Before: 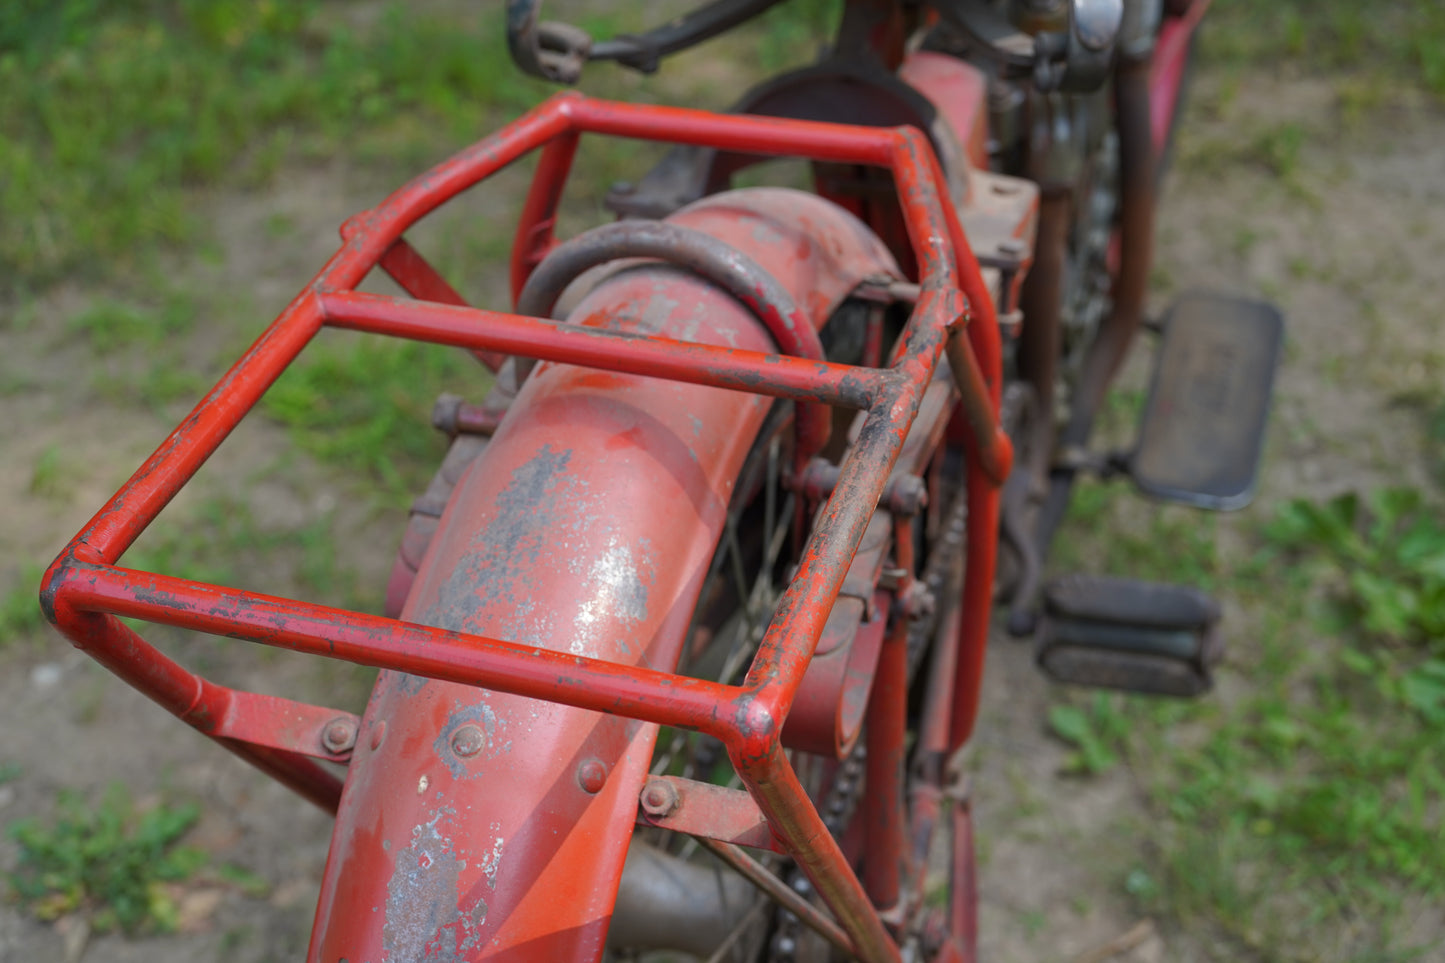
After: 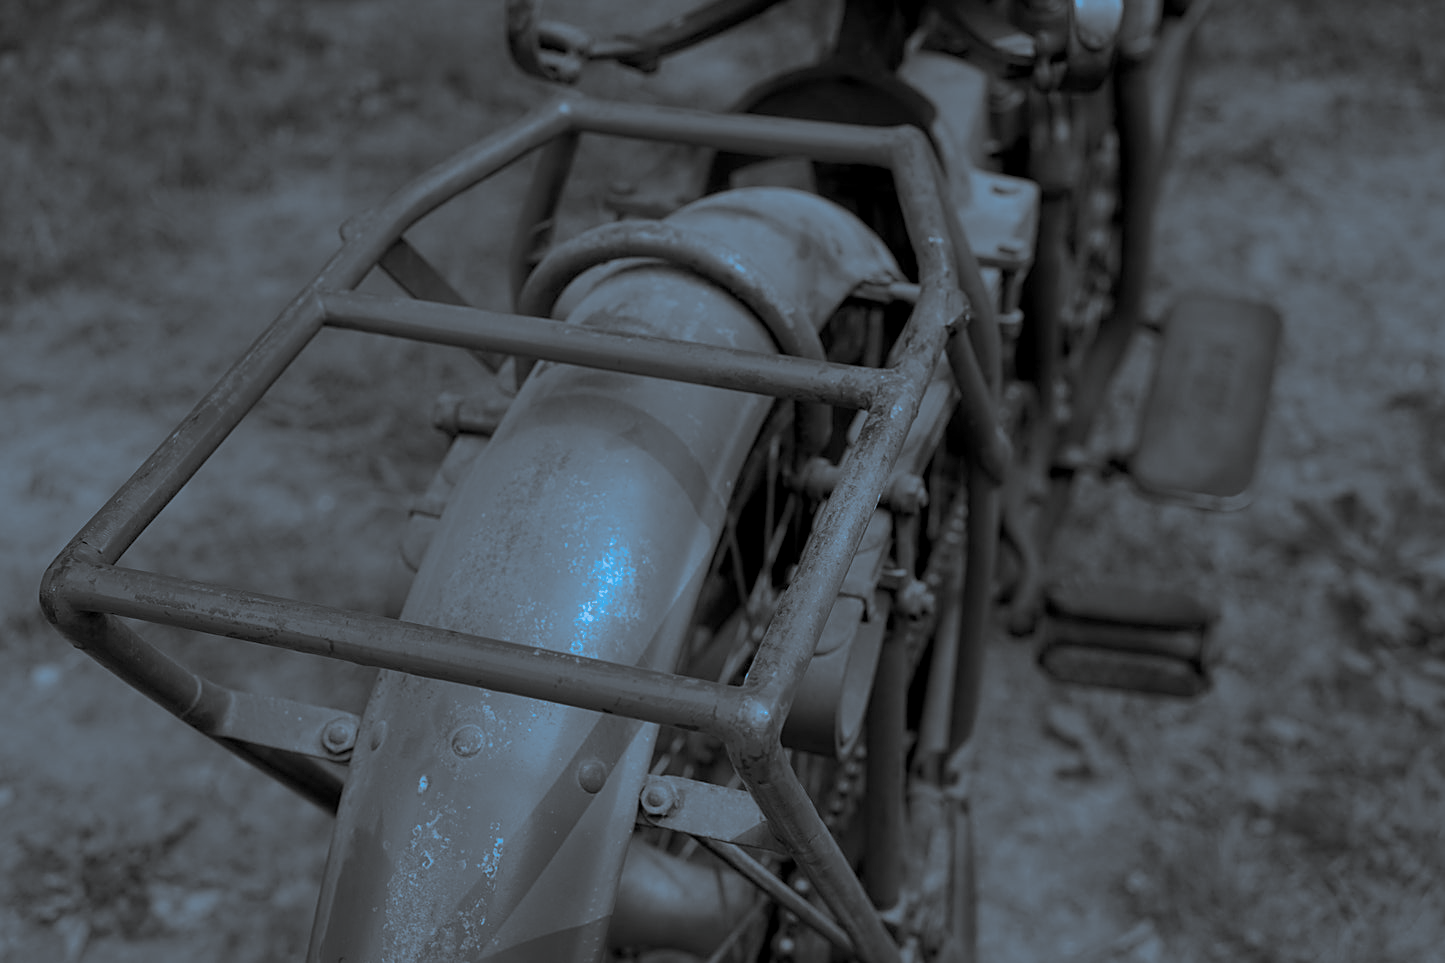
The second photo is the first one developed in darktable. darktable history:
split-toning: shadows › hue 220°, shadows › saturation 0.64, highlights › hue 220°, highlights › saturation 0.64, balance 0, compress 5.22%
sharpen: on, module defaults
monochrome: a 0, b 0, size 0.5, highlights 0.57
exposure: black level correction 0.009, exposure -0.637 EV, compensate highlight preservation false
